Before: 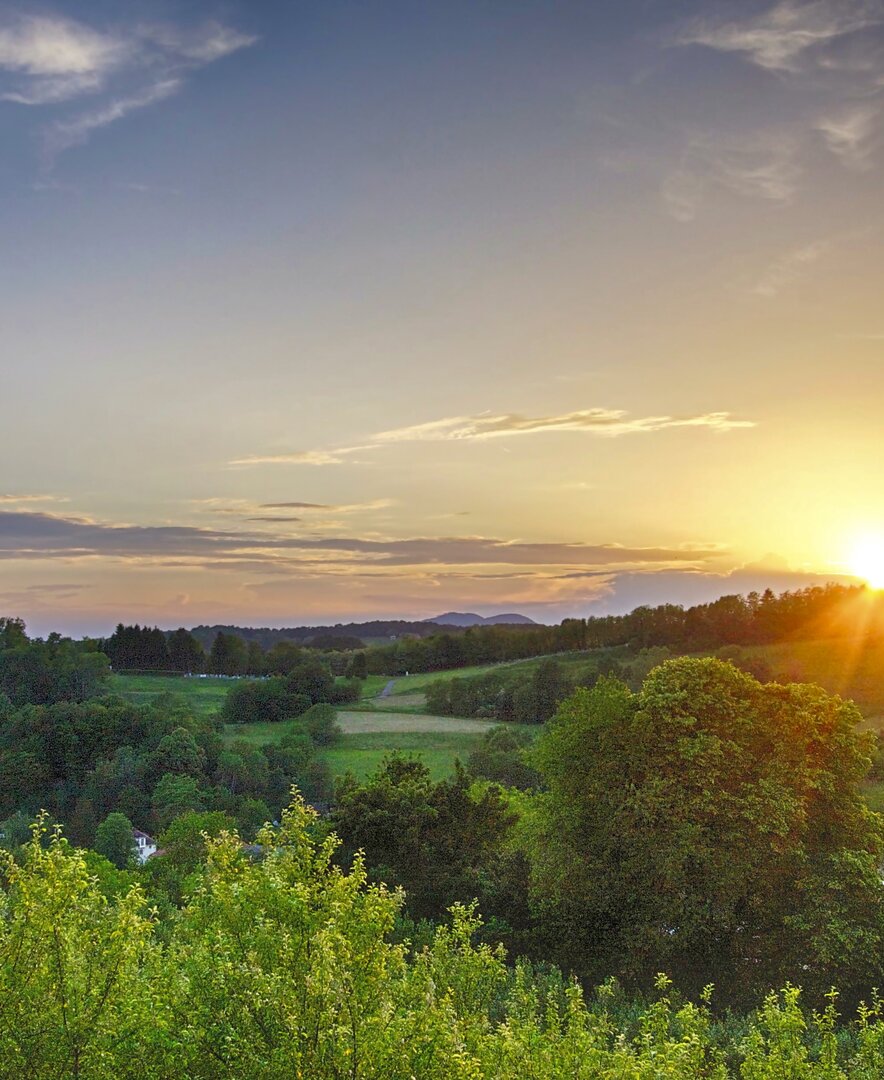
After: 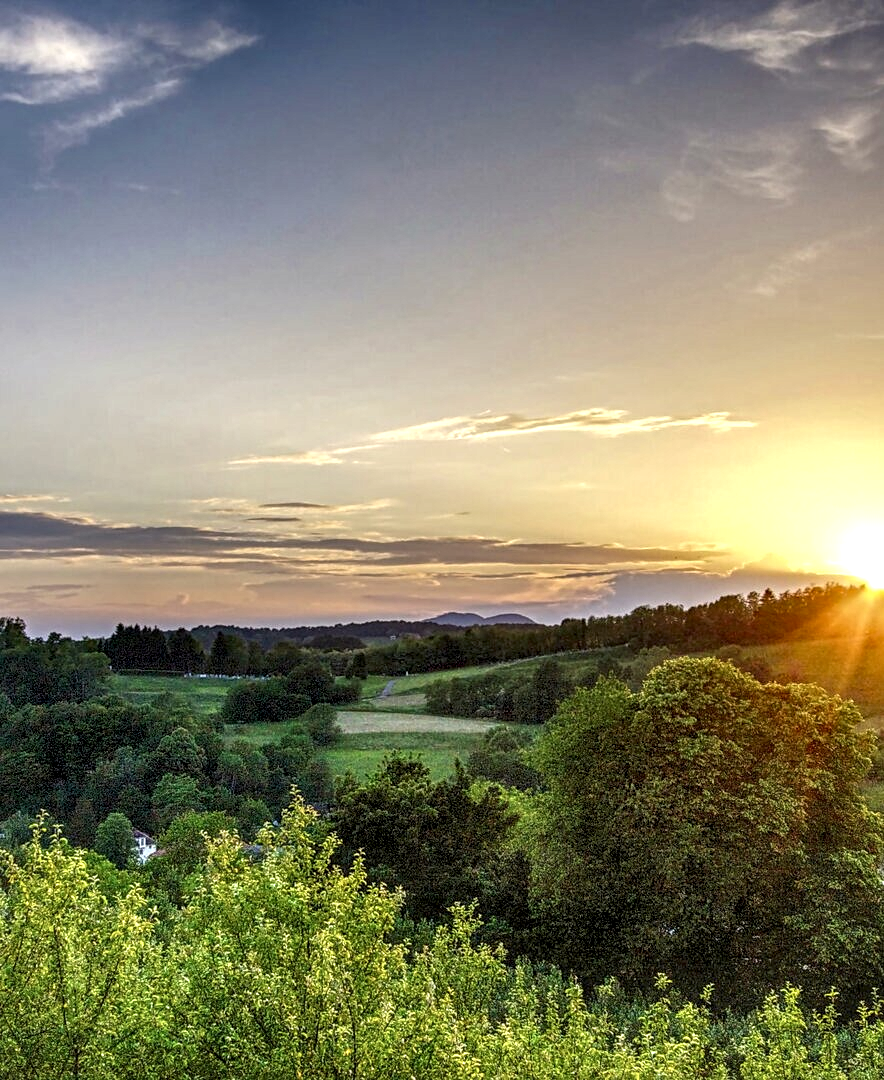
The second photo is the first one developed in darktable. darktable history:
exposure: compensate highlight preservation false
sharpen: amount 0.203
local contrast: highlights 17%, detail 187%
